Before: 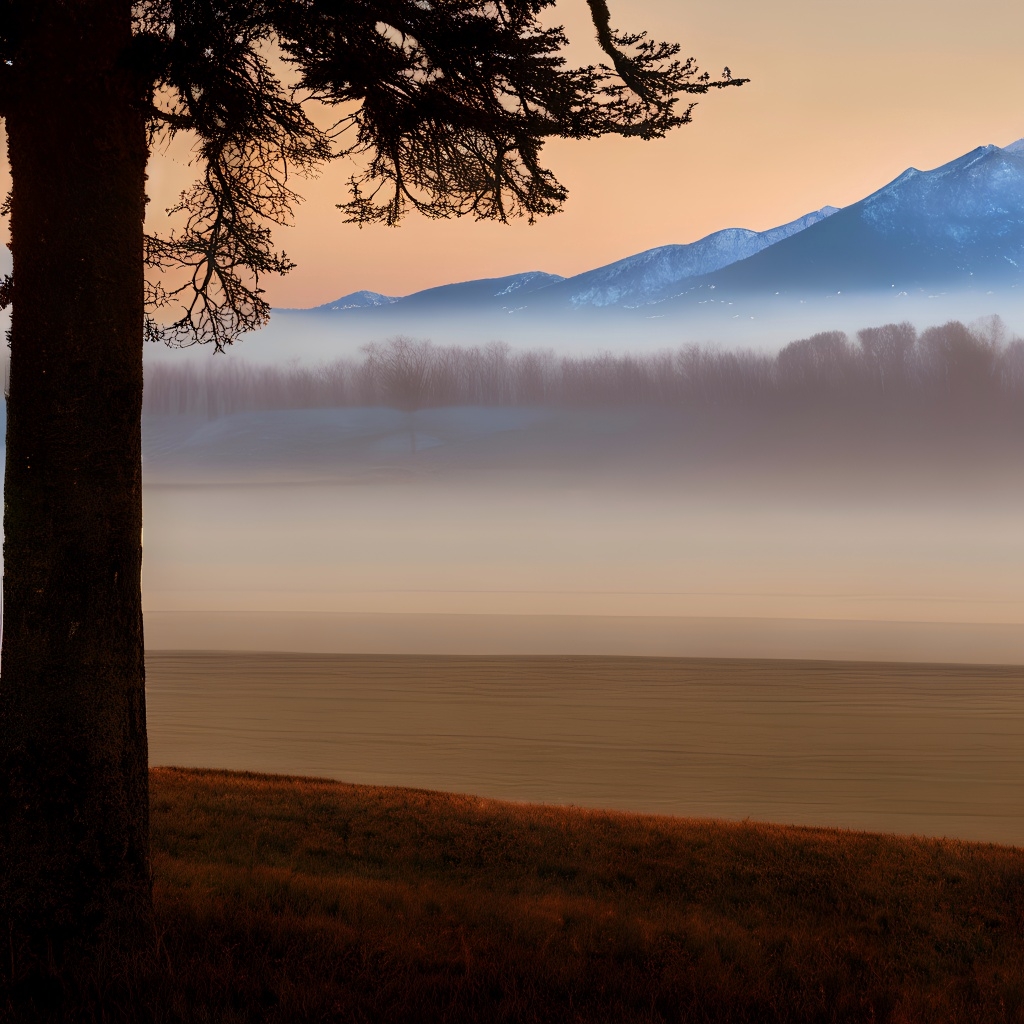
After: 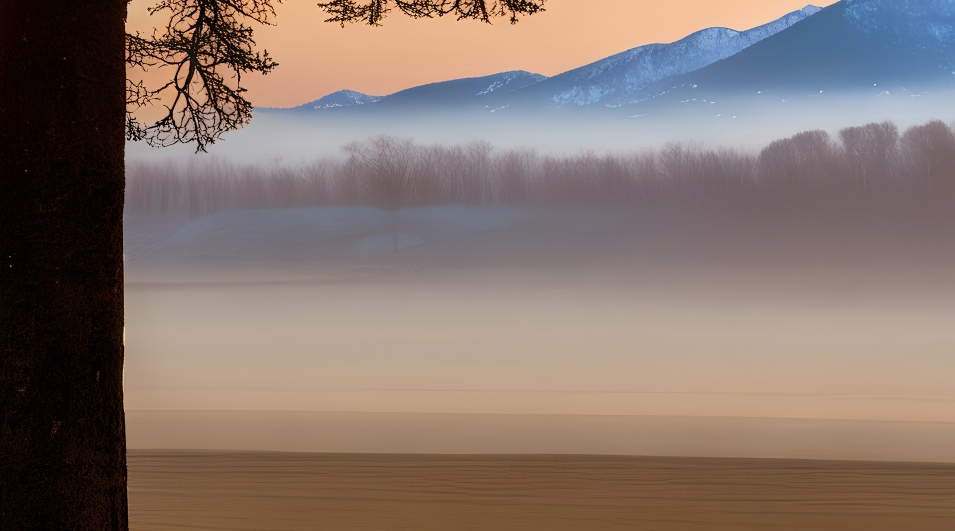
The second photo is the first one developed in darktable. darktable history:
crop: left 1.774%, top 19.719%, right 4.955%, bottom 28.368%
